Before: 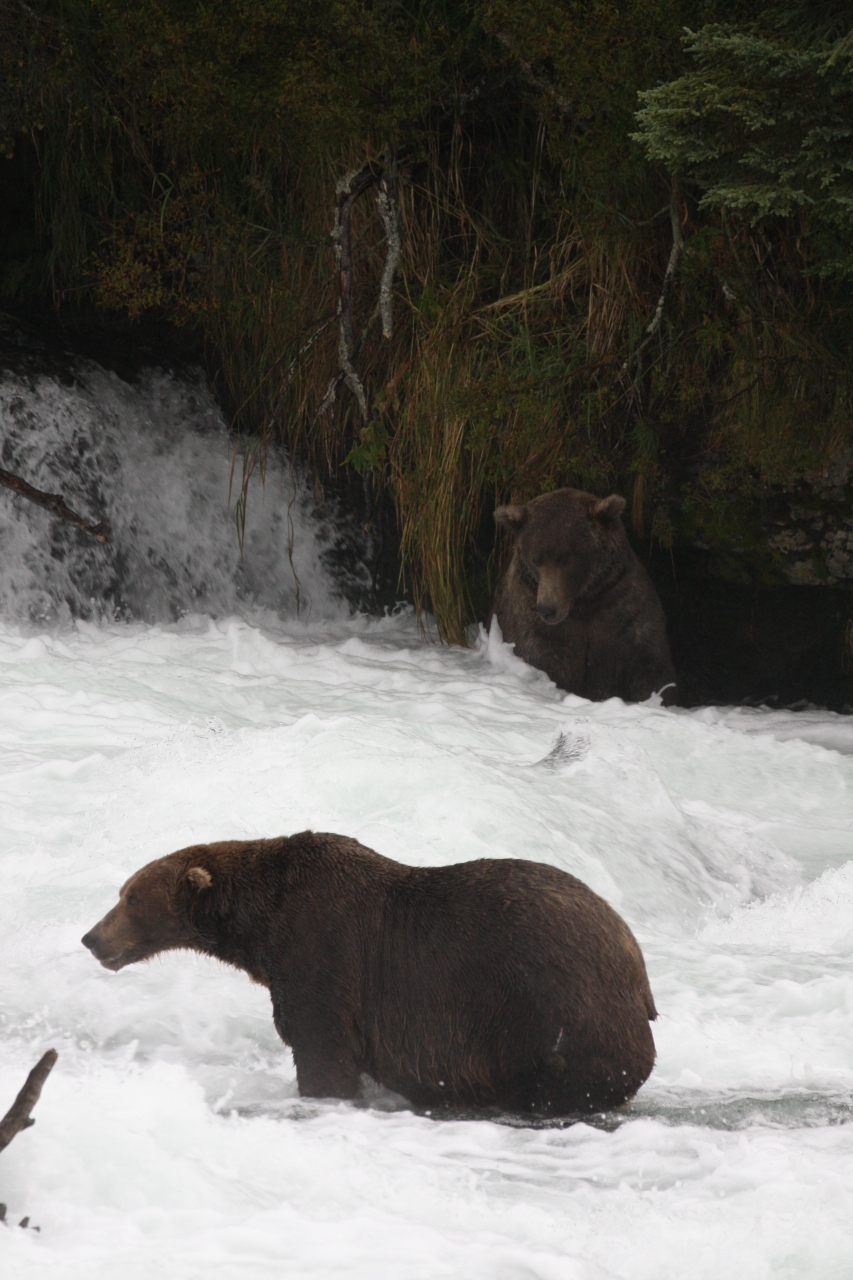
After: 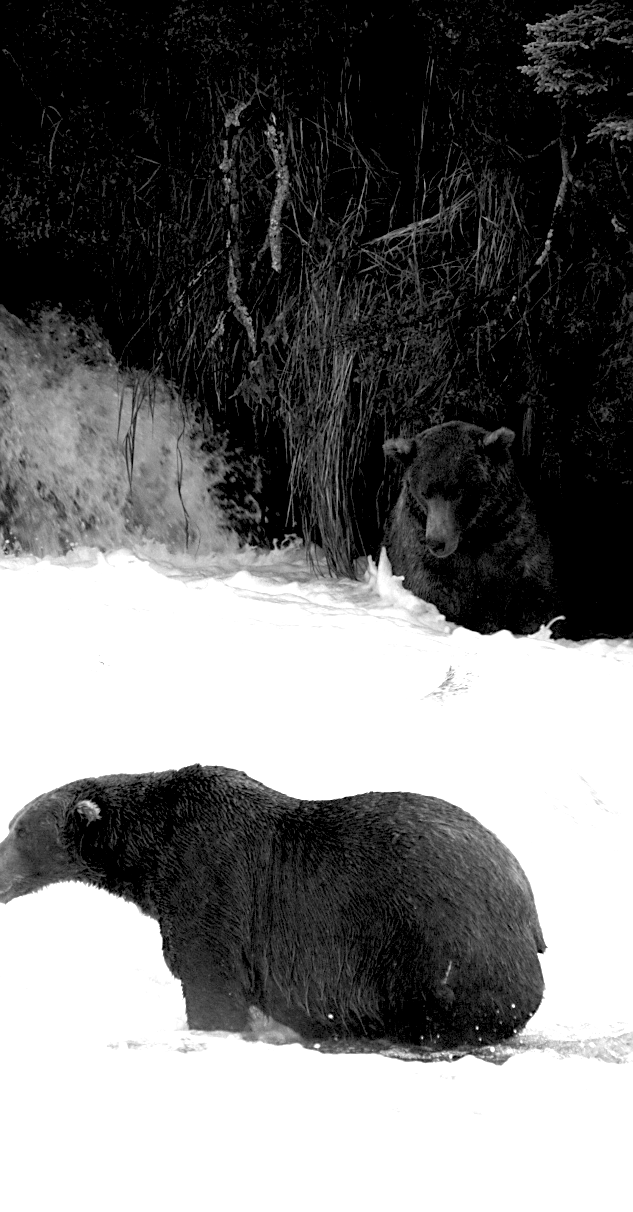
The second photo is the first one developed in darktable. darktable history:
tone equalizer: on, module defaults
crop and rotate: left 13.15%, top 5.251%, right 12.609%
exposure: black level correction 0.001, exposure 1.116 EV, compensate highlight preservation false
color balance: lift [1, 0.994, 1.002, 1.006], gamma [0.957, 1.081, 1.016, 0.919], gain [0.97, 0.972, 1.01, 1.028], input saturation 91.06%, output saturation 79.8%
rgb levels: levels [[0.029, 0.461, 0.922], [0, 0.5, 1], [0, 0.5, 1]]
monochrome: on, module defaults
sharpen: on, module defaults
